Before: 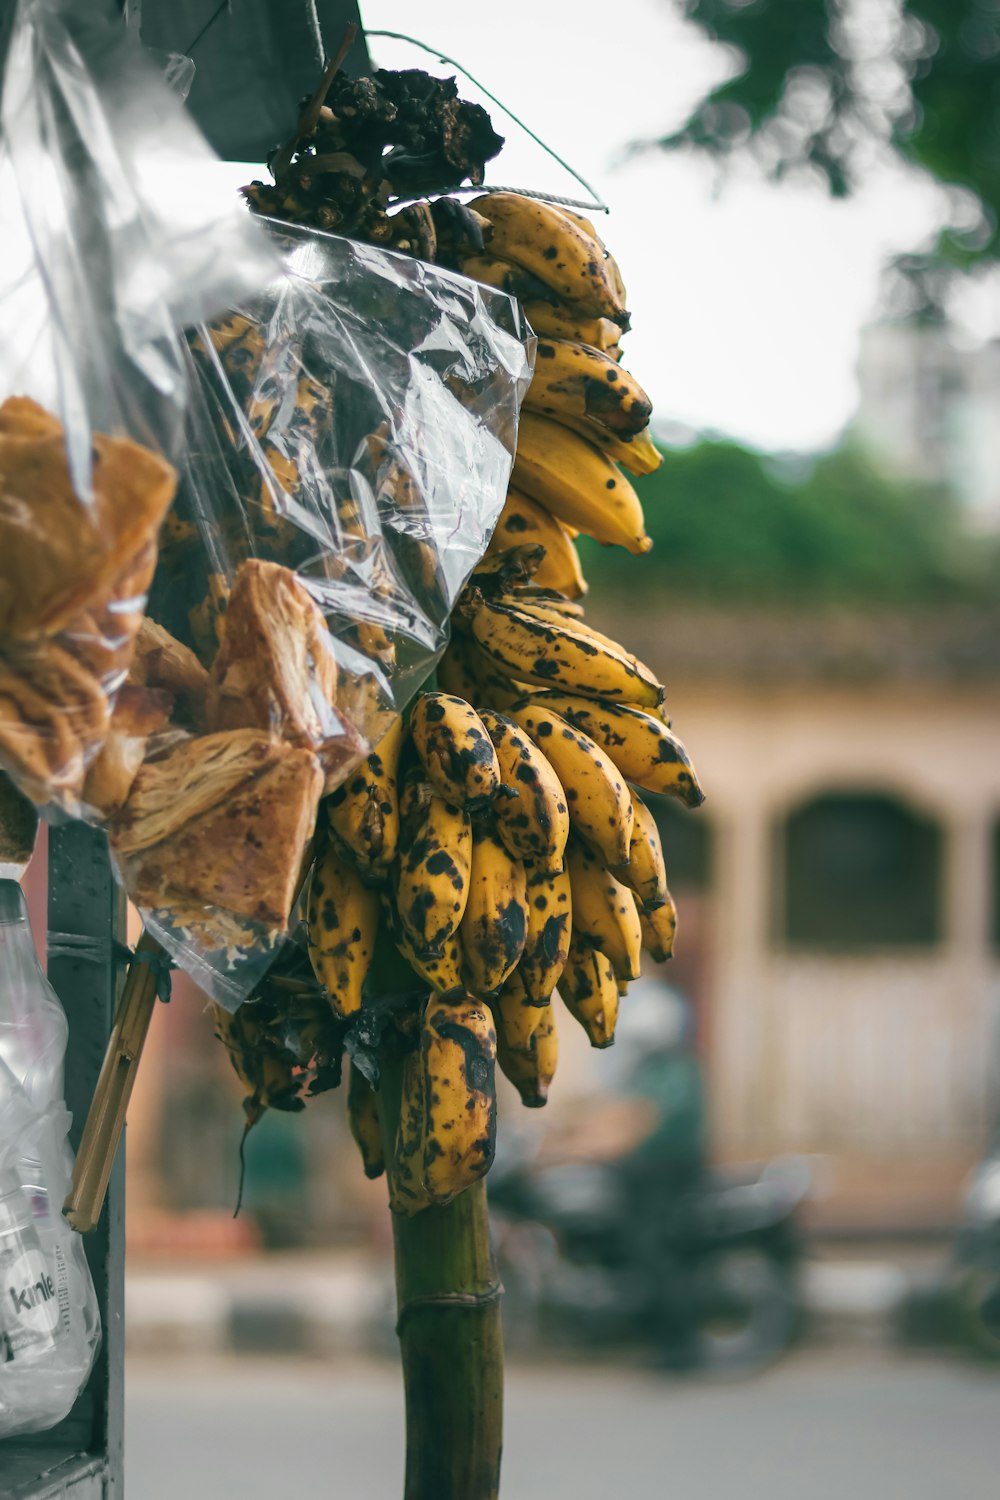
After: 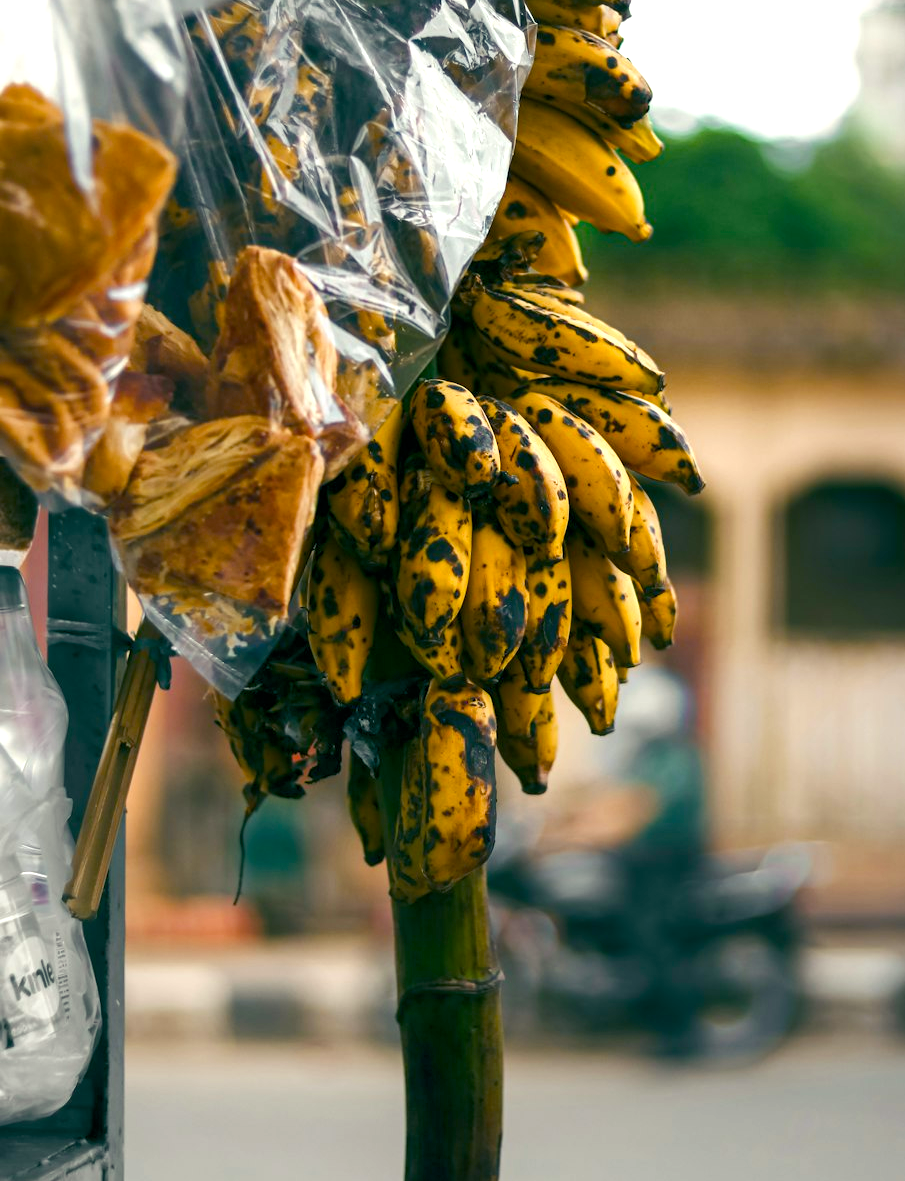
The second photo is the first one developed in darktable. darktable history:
crop: top 20.916%, right 9.437%, bottom 0.316%
color balance rgb: shadows lift › luminance -21.66%, shadows lift › chroma 6.57%, shadows lift › hue 270°, power › chroma 0.68%, power › hue 60°, highlights gain › luminance 6.08%, highlights gain › chroma 1.33%, highlights gain › hue 90°, global offset › luminance -0.87%, perceptual saturation grading › global saturation 26.86%, perceptual saturation grading › highlights -28.39%, perceptual saturation grading › mid-tones 15.22%, perceptual saturation grading › shadows 33.98%, perceptual brilliance grading › highlights 10%, perceptual brilliance grading › mid-tones 5%
